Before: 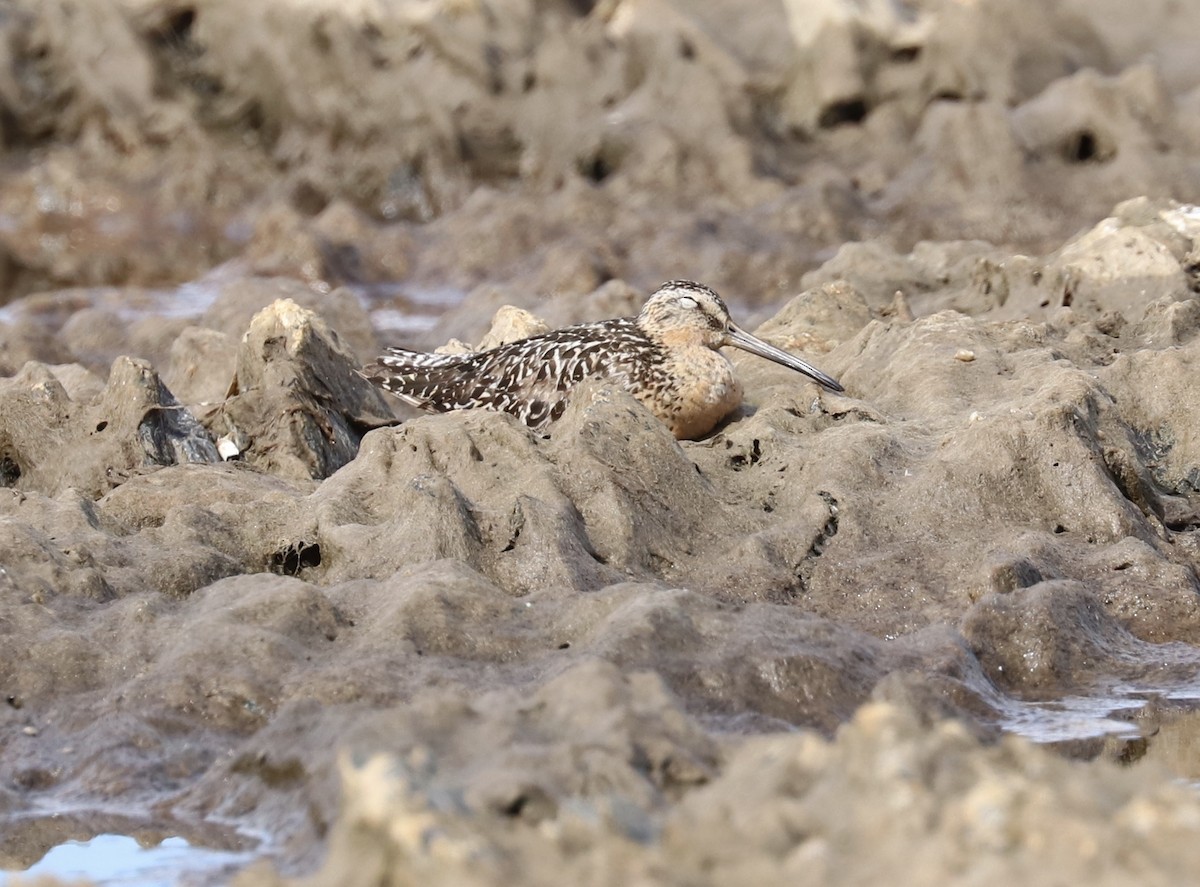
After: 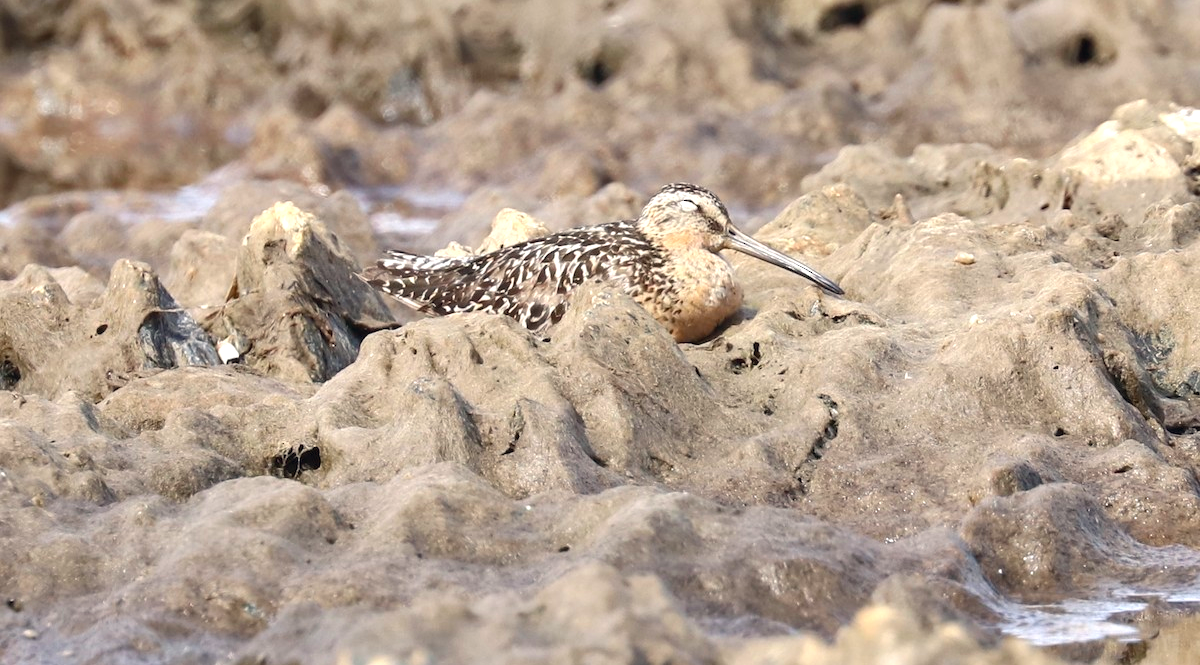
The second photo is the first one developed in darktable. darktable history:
color correction: highlights a* 0.222, highlights b* 2.68, shadows a* -1.37, shadows b* -4.5
exposure: black level correction 0.001, exposure 0.499 EV, compensate exposure bias true, compensate highlight preservation false
crop: top 11.041%, bottom 13.932%
